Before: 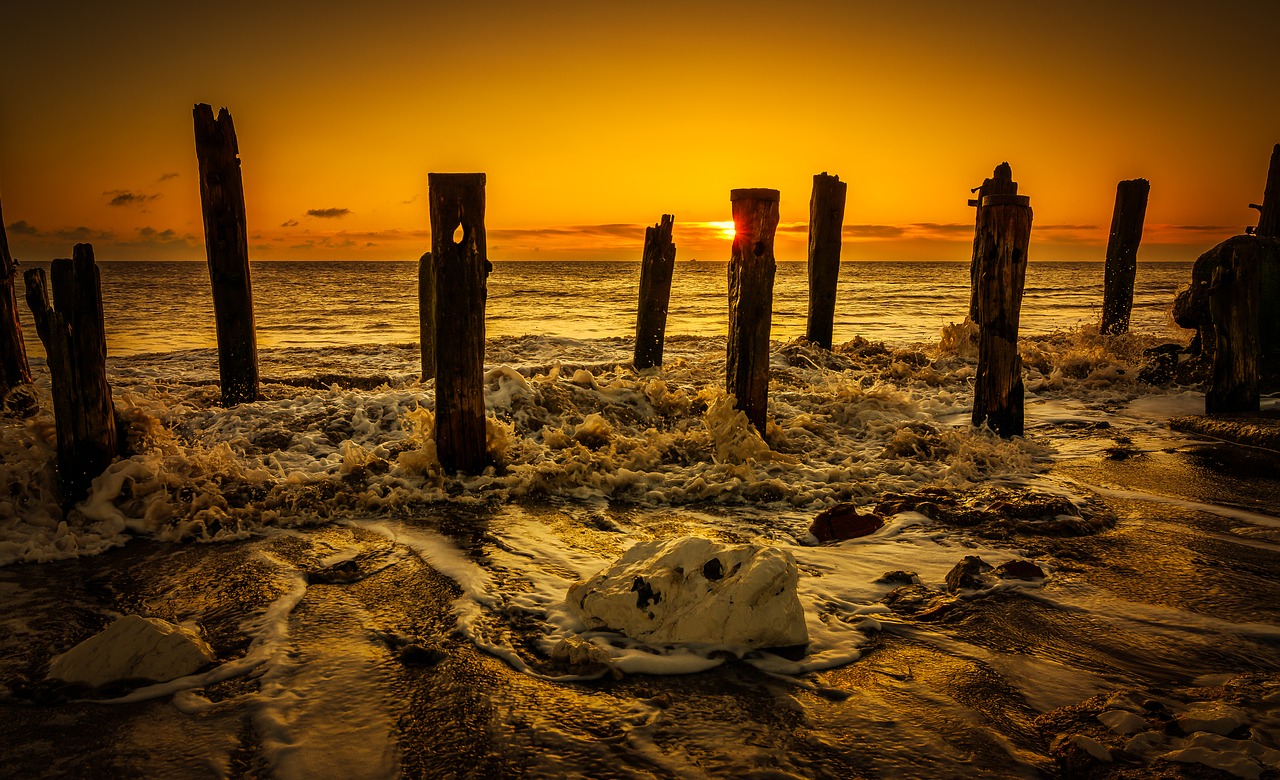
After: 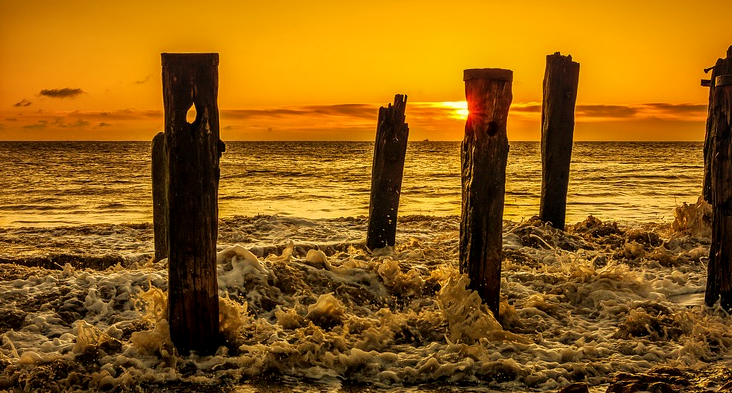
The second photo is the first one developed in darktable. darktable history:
crop: left 20.932%, top 15.471%, right 21.848%, bottom 34.081%
local contrast: on, module defaults
